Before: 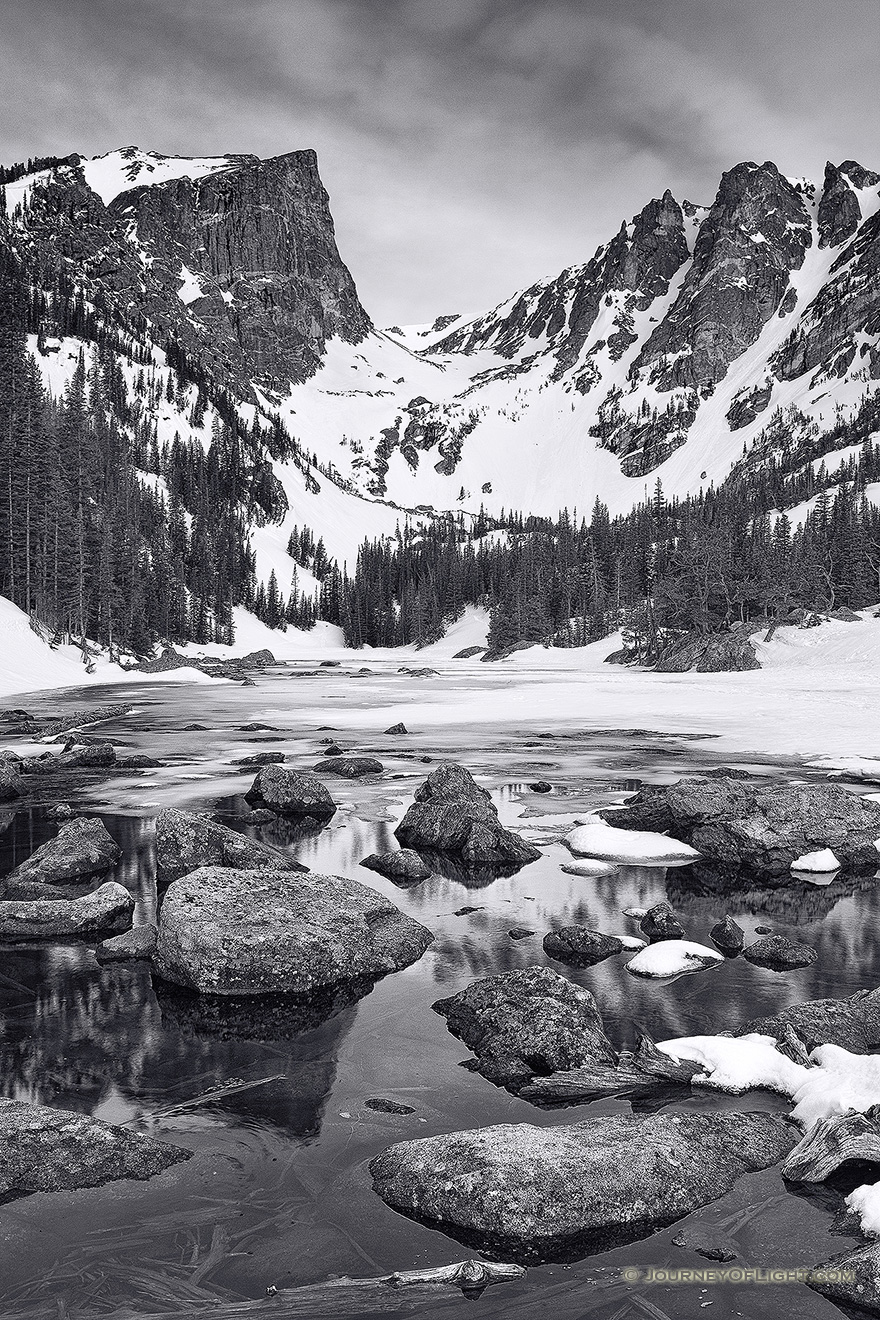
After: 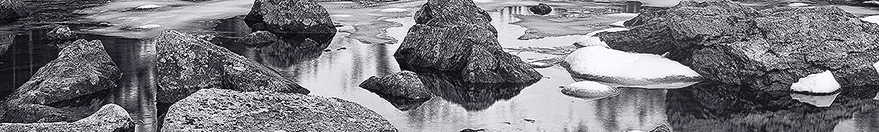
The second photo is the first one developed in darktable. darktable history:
bloom: size 13.65%, threshold 98.39%, strength 4.82%
crop and rotate: top 59.084%, bottom 30.916%
